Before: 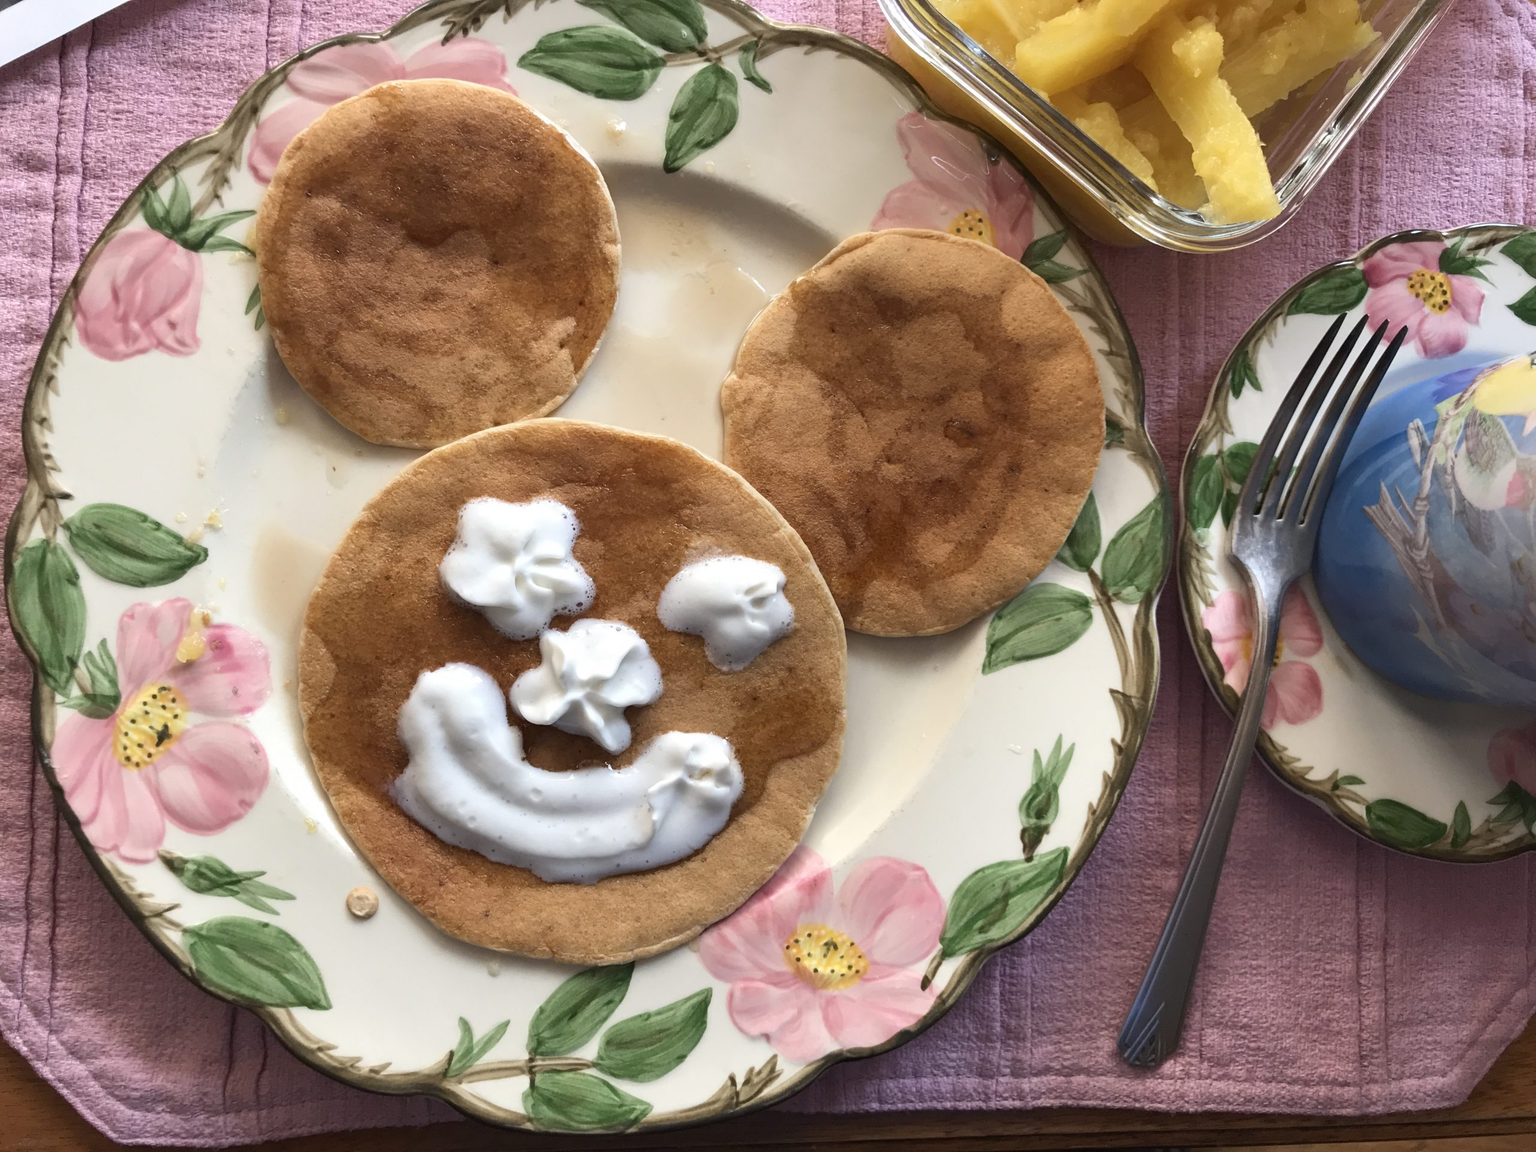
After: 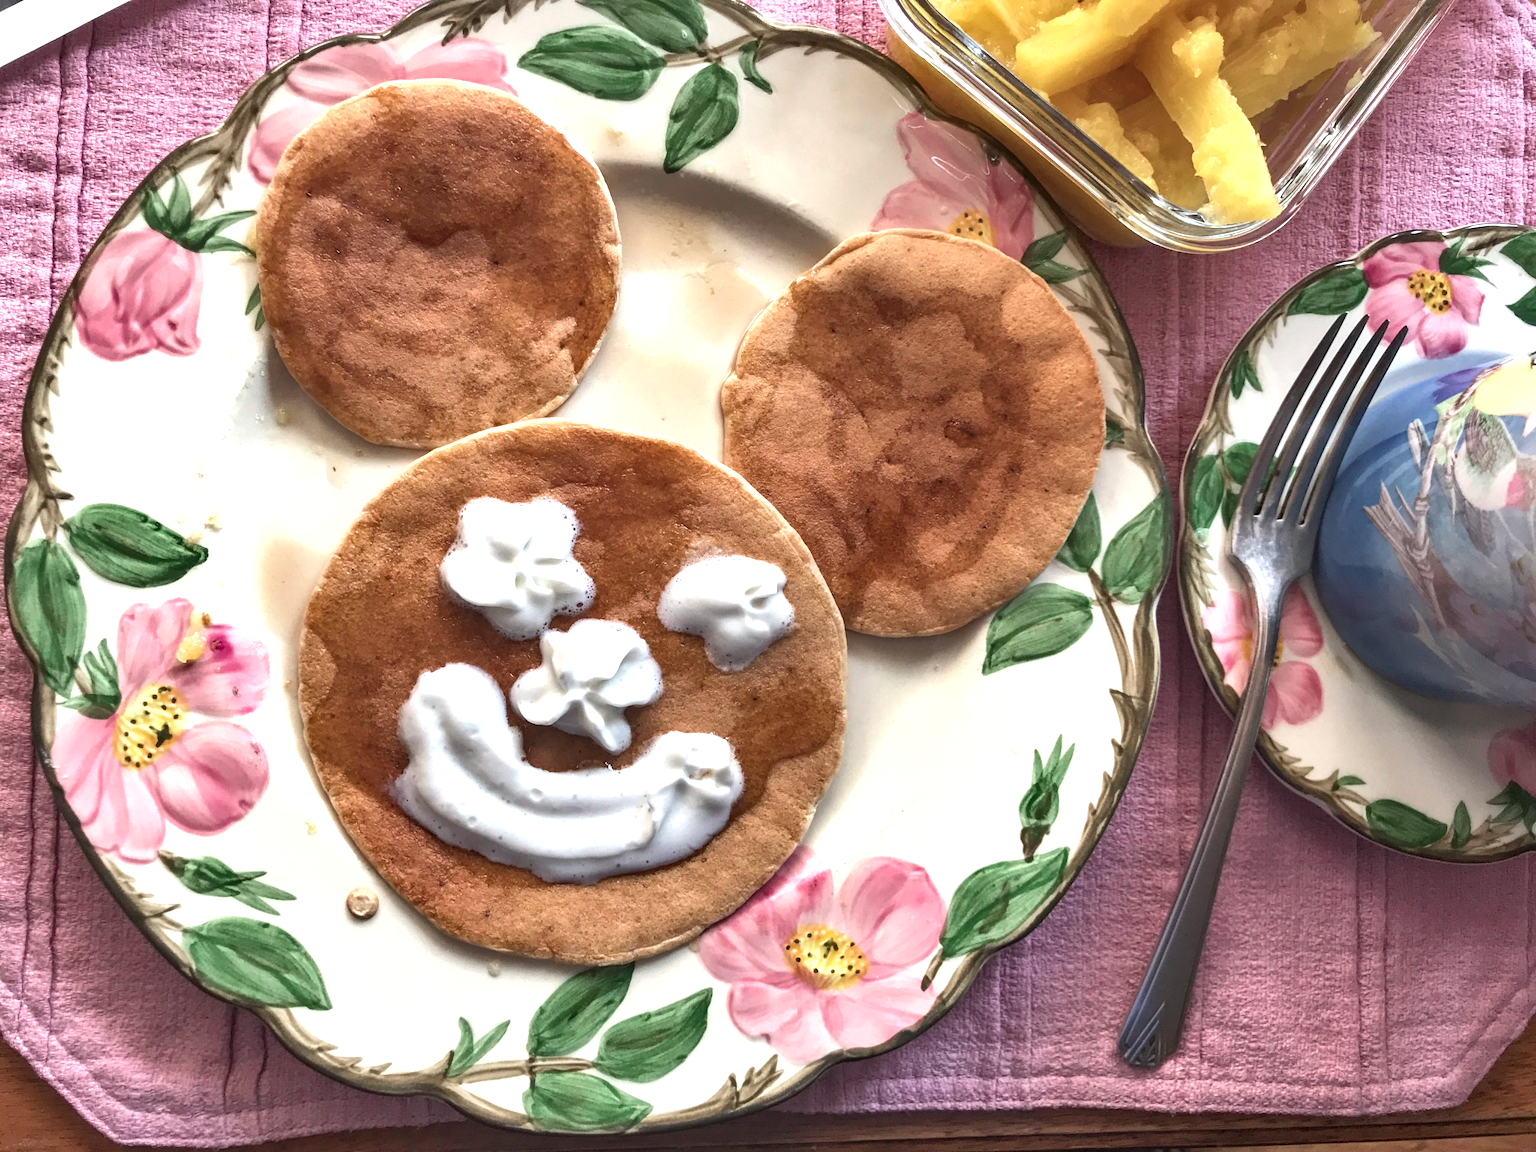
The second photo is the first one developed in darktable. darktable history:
shadows and highlights: soften with gaussian
exposure: exposure 0.6 EV, compensate highlight preservation false
color balance rgb: perceptual saturation grading › global saturation 30%, global vibrance 20%
color contrast: blue-yellow contrast 0.62
local contrast: on, module defaults
